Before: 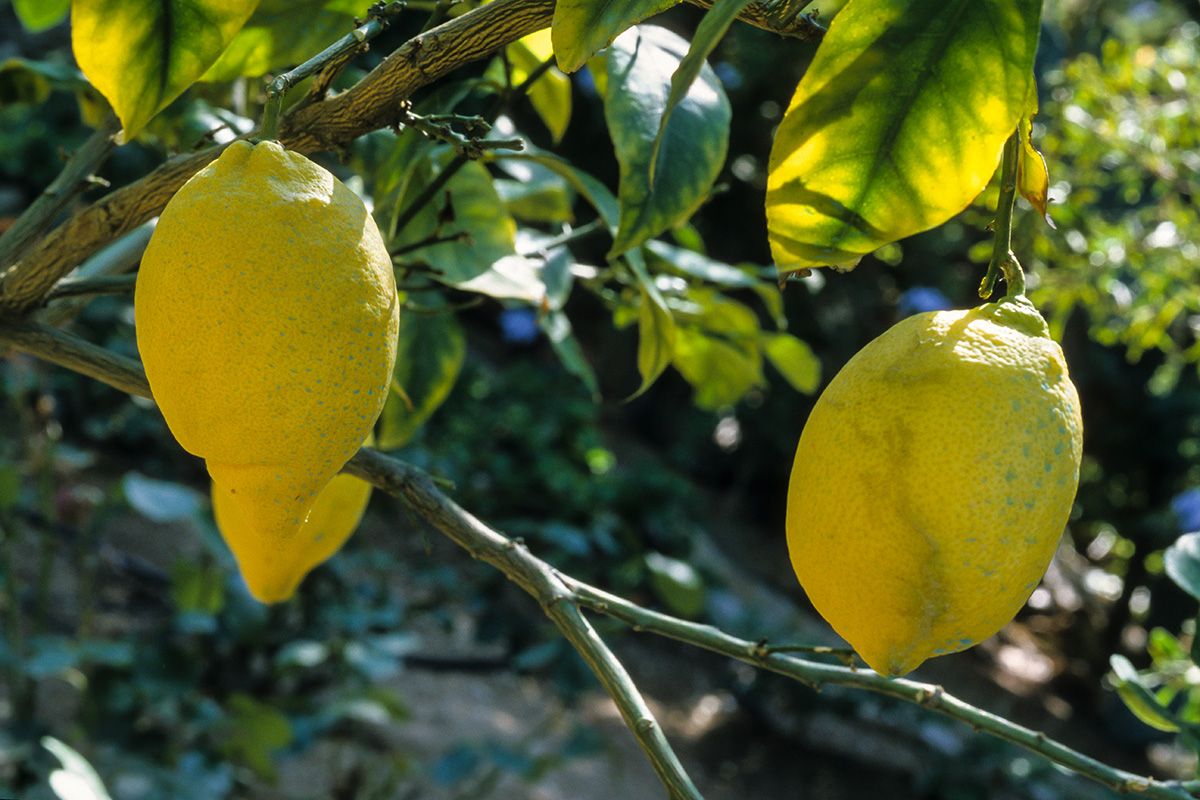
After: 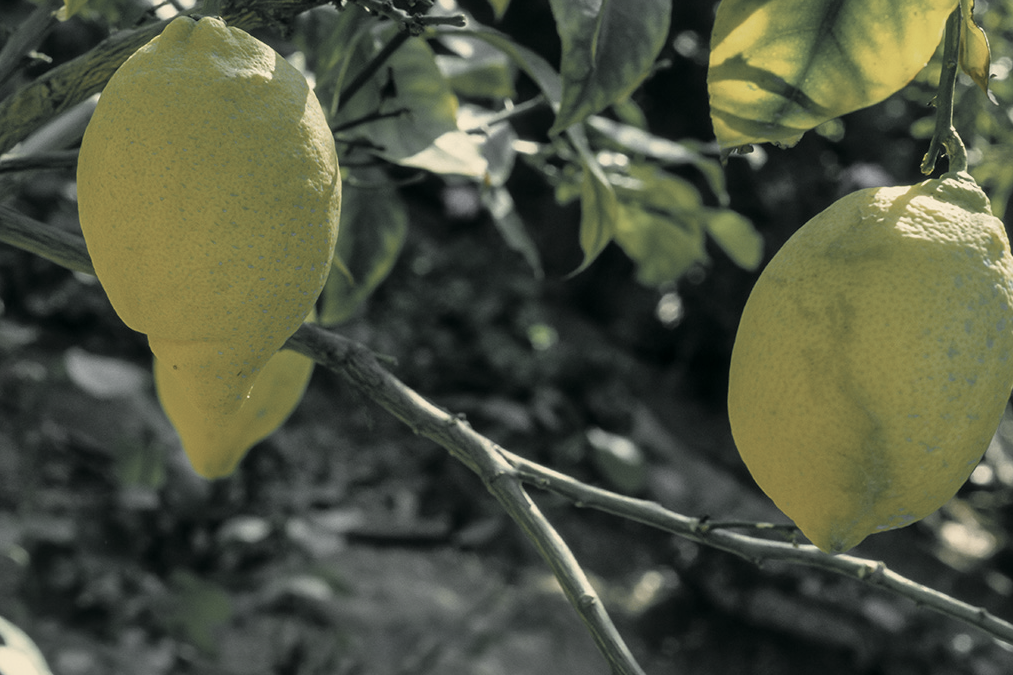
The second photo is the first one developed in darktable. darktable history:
crop and rotate: left 4.842%, top 15.51%, right 10.668%
color correction: highlights a* 1.83, highlights b* 34.02, shadows a* -36.68, shadows b* -5.48
color zones: curves: ch0 [(0, 0.613) (0.01, 0.613) (0.245, 0.448) (0.498, 0.529) (0.642, 0.665) (0.879, 0.777) (0.99, 0.613)]; ch1 [(0, 0.035) (0.121, 0.189) (0.259, 0.197) (0.415, 0.061) (0.589, 0.022) (0.732, 0.022) (0.857, 0.026) (0.991, 0.053)]
